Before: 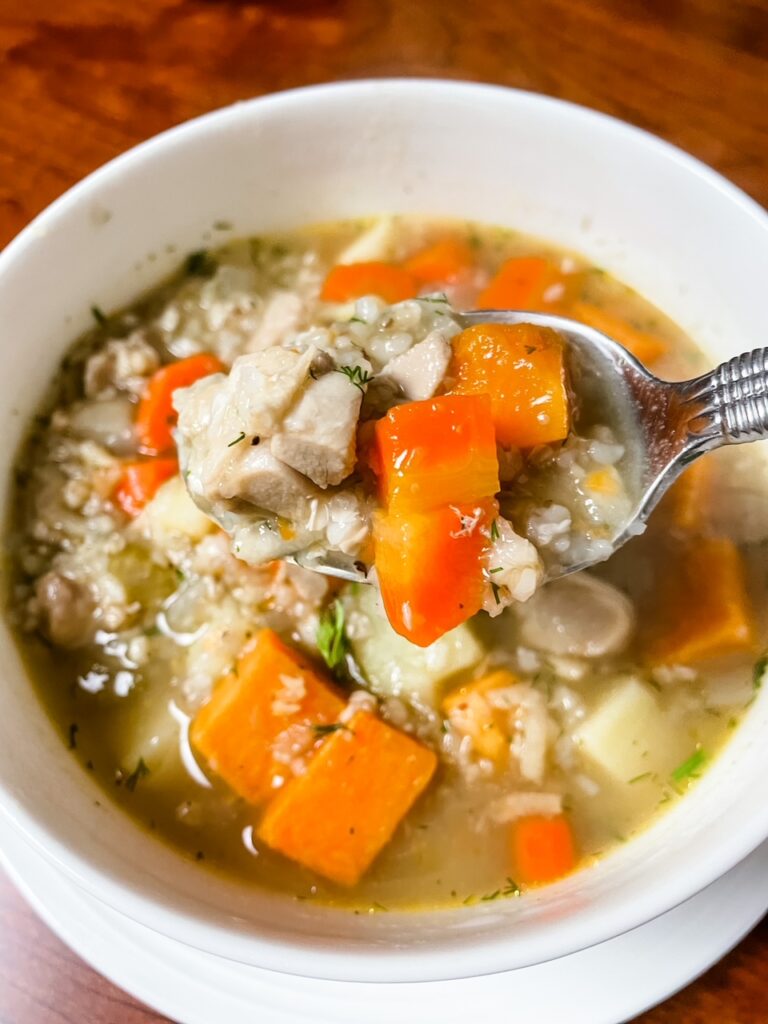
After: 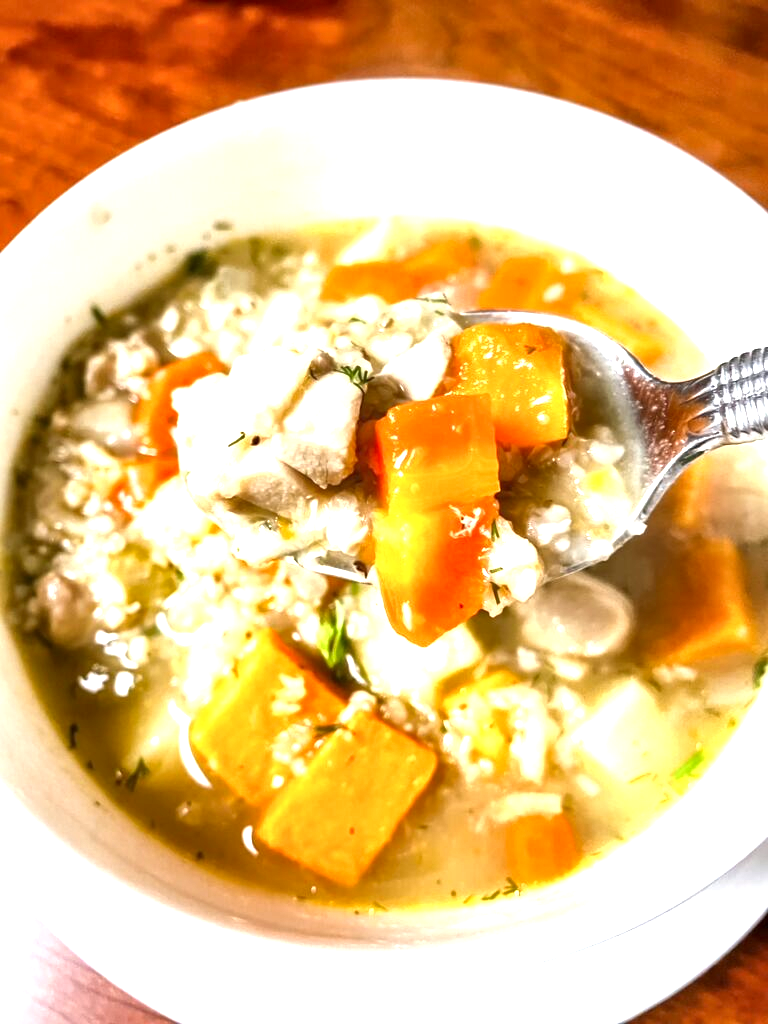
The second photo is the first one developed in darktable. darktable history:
exposure: exposure 1.223 EV, compensate highlight preservation false
local contrast: mode bilateral grid, contrast 25, coarseness 60, detail 151%, midtone range 0.2
